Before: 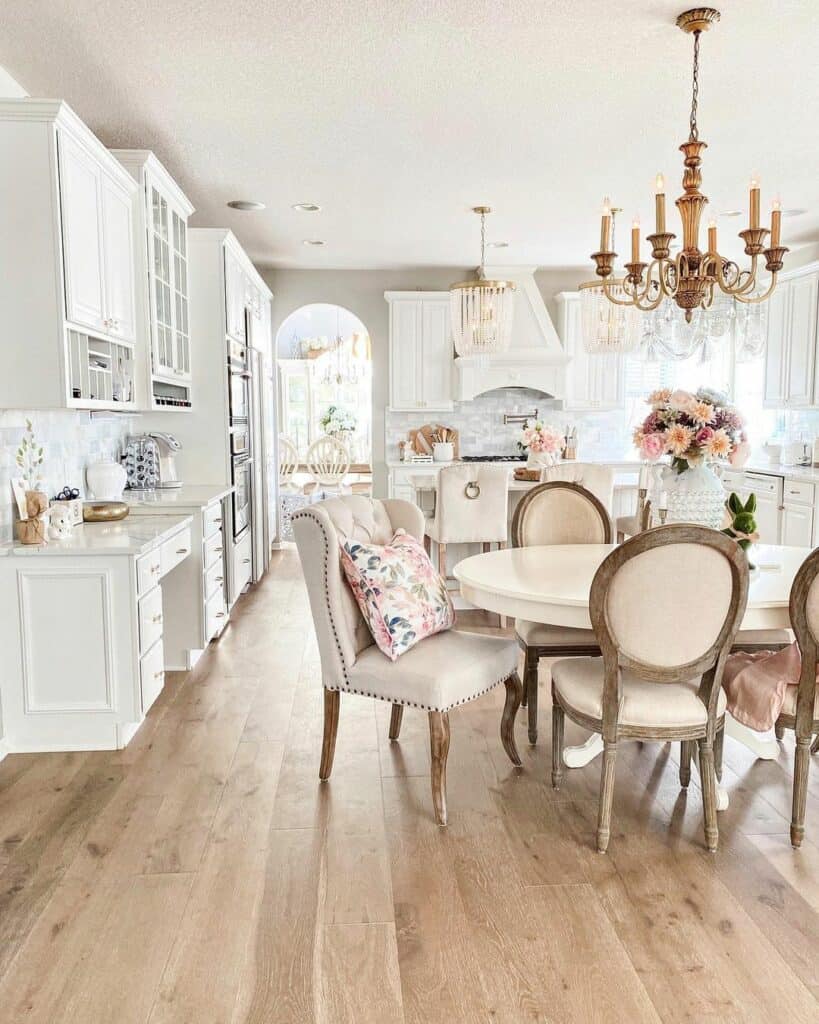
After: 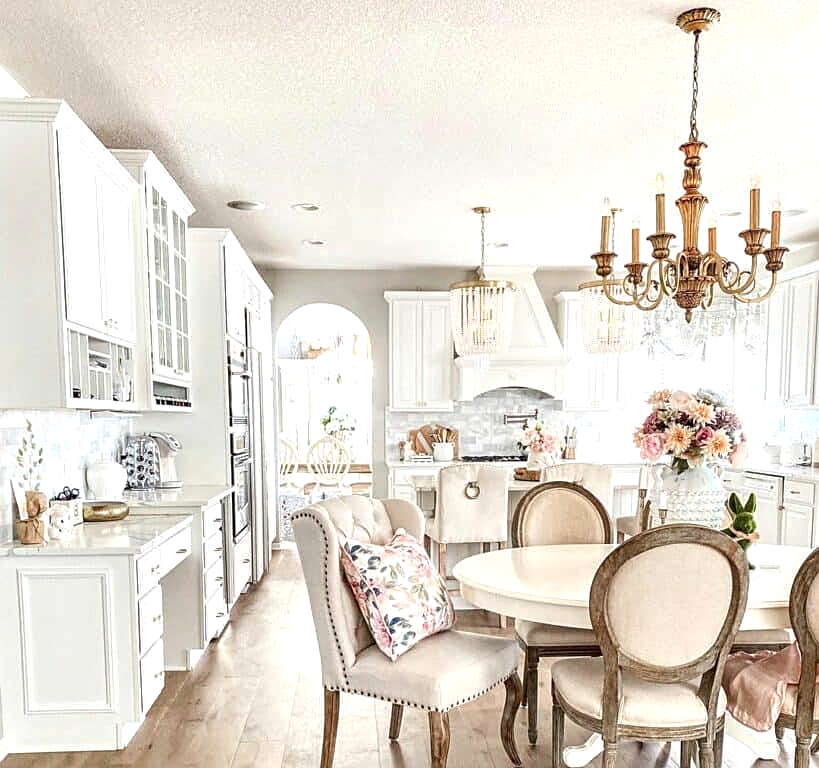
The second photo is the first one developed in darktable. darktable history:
local contrast: detail 130%
exposure: black level correction 0, exposure 0.302 EV, compensate highlight preservation false
crop: bottom 24.987%
sharpen: amount 0.49
